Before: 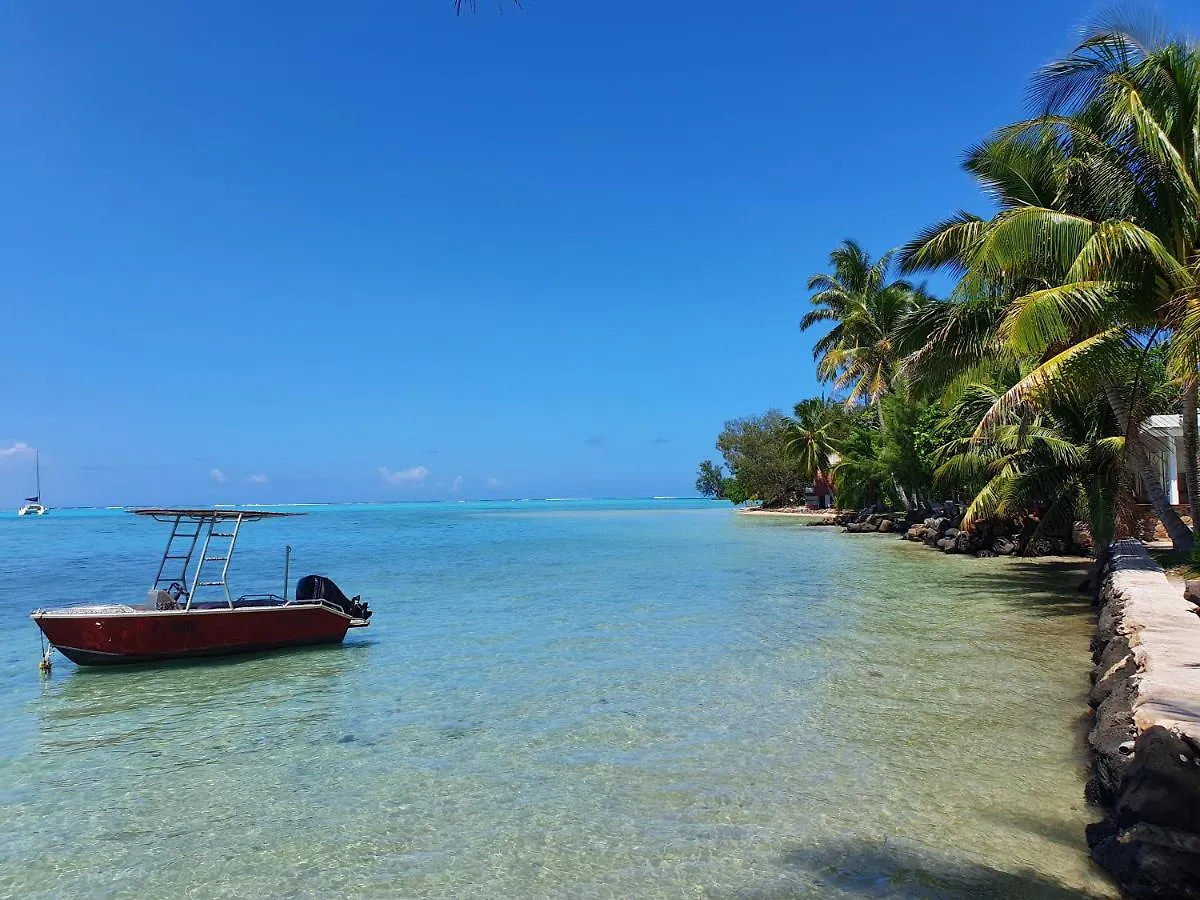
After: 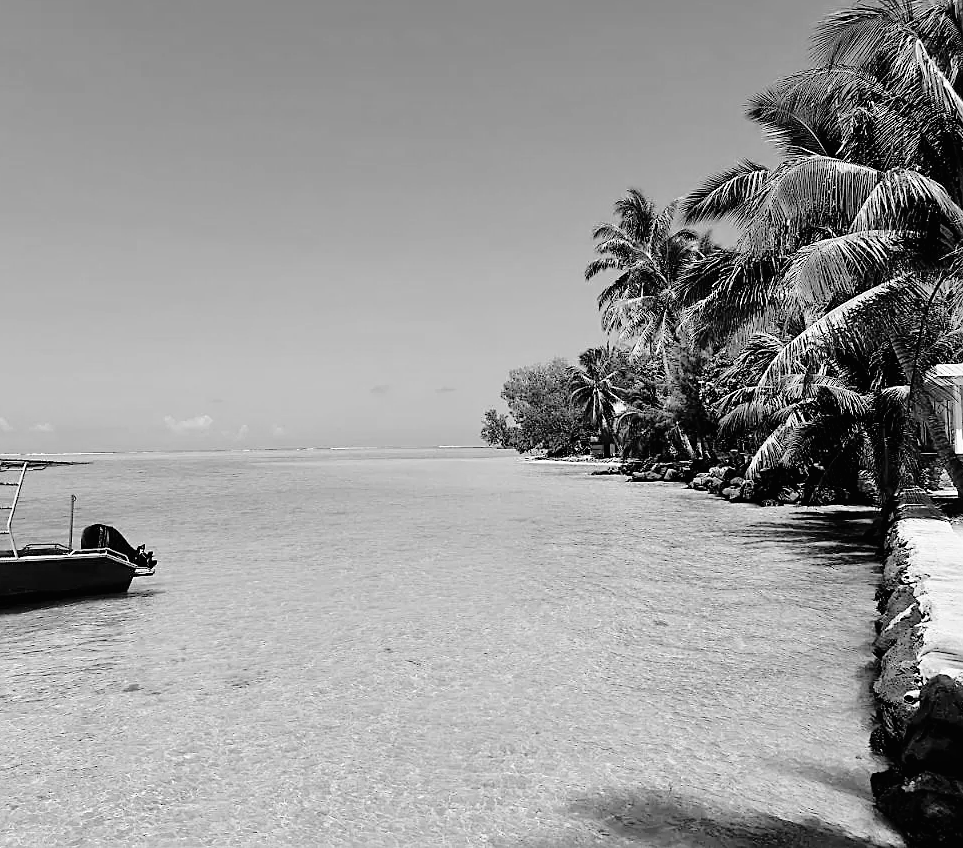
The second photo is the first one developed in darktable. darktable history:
contrast brightness saturation: brightness 0.18, saturation -0.5
sharpen: on, module defaults
crop and rotate: left 17.959%, top 5.771%, right 1.742%
monochrome: on, module defaults
white balance: emerald 1
filmic rgb: black relative exposure -5 EV, white relative exposure 3.2 EV, hardness 3.42, contrast 1.2, highlights saturation mix -30%
color balance rgb: perceptual saturation grading › global saturation 35%, perceptual saturation grading › highlights -30%, perceptual saturation grading › shadows 35%, perceptual brilliance grading › global brilliance 3%, perceptual brilliance grading › highlights -3%, perceptual brilliance grading › shadows 3%
levels: levels [0, 0.476, 0.951]
